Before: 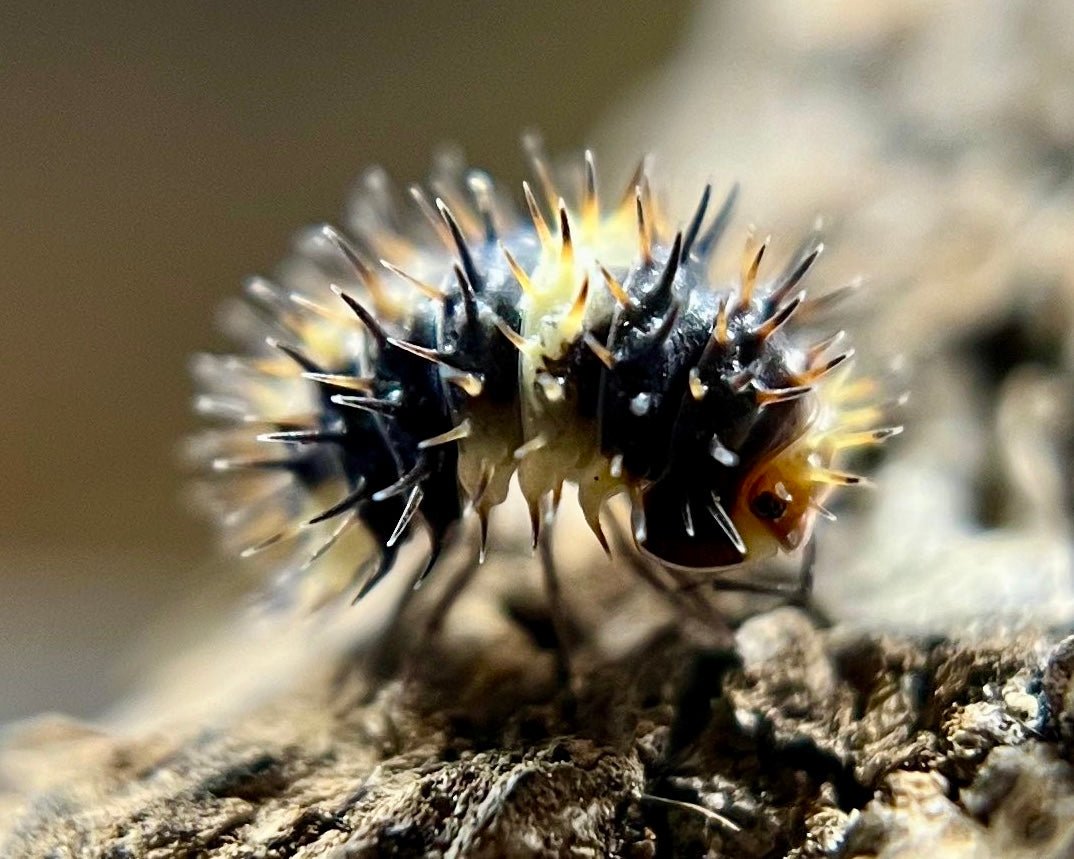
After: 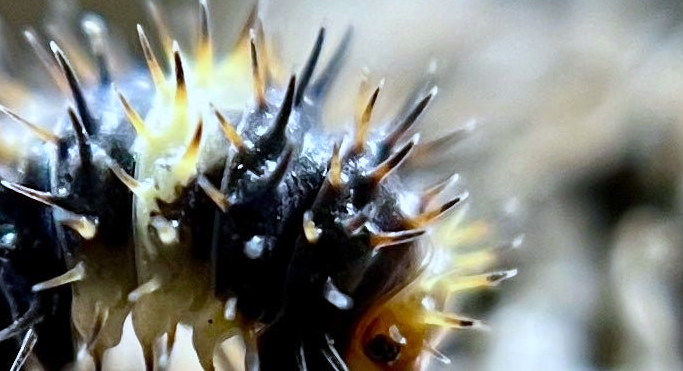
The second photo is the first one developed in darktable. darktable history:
crop: left 36.005%, top 18.293%, right 0.31%, bottom 38.444%
white balance: red 0.926, green 1.003, blue 1.133
